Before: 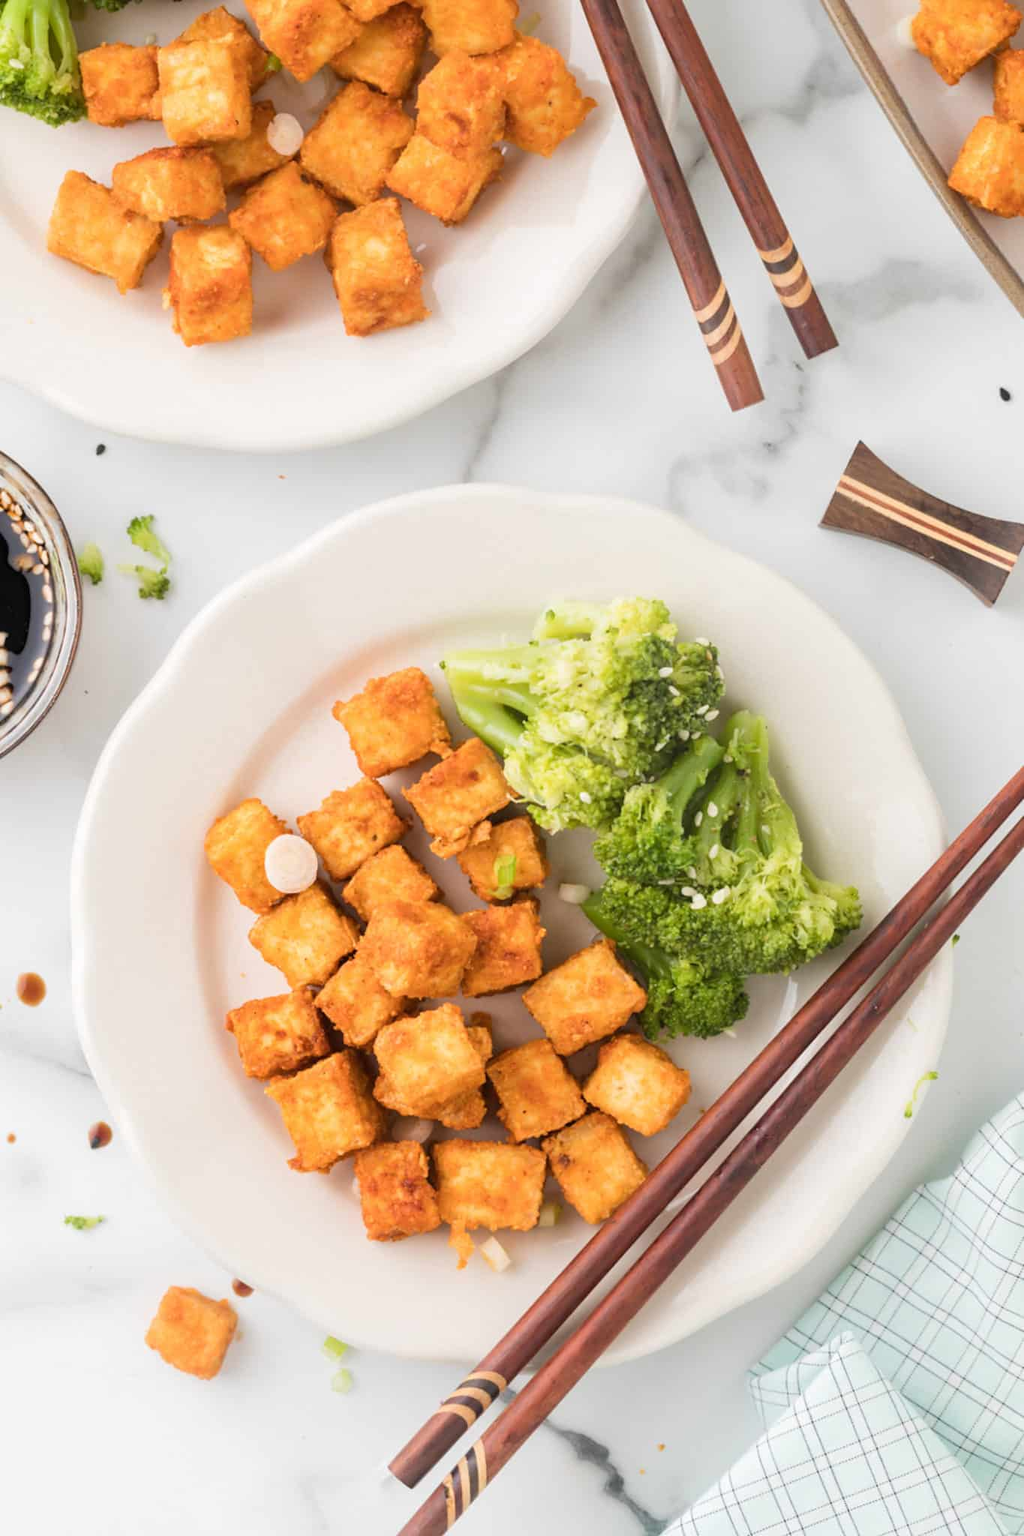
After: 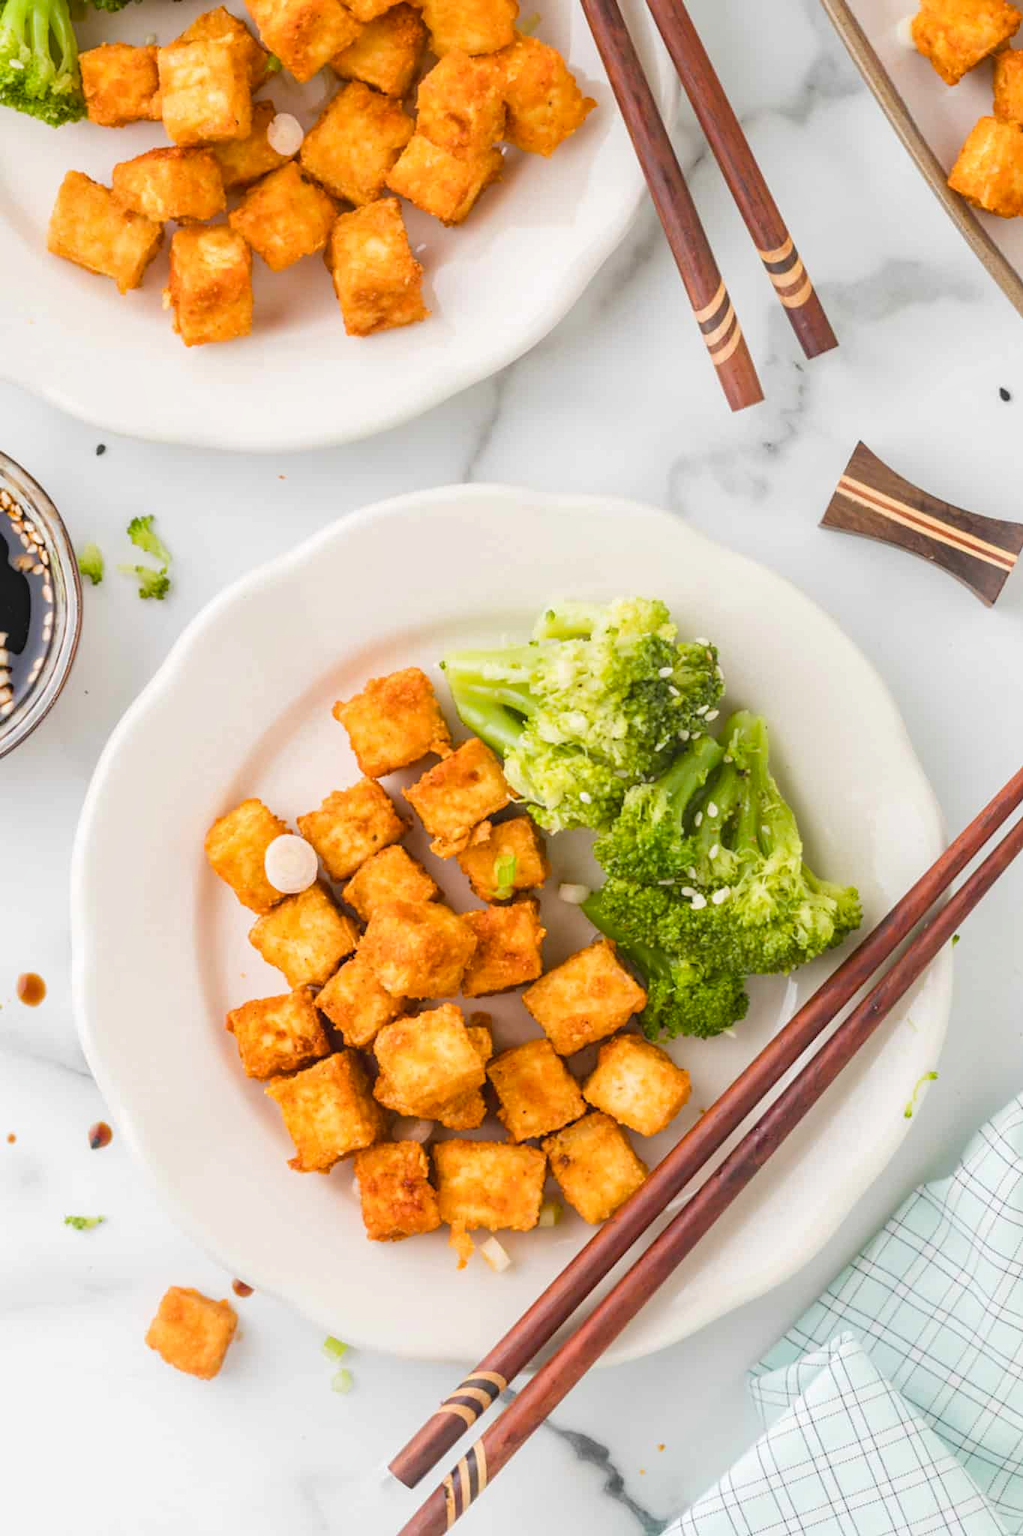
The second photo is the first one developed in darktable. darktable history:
color balance rgb: global offset › hue 169.7°, linear chroma grading › shadows 19.882%, linear chroma grading › highlights 3.797%, linear chroma grading › mid-tones 10.329%, perceptual saturation grading › global saturation 6.074%
local contrast: detail 110%
